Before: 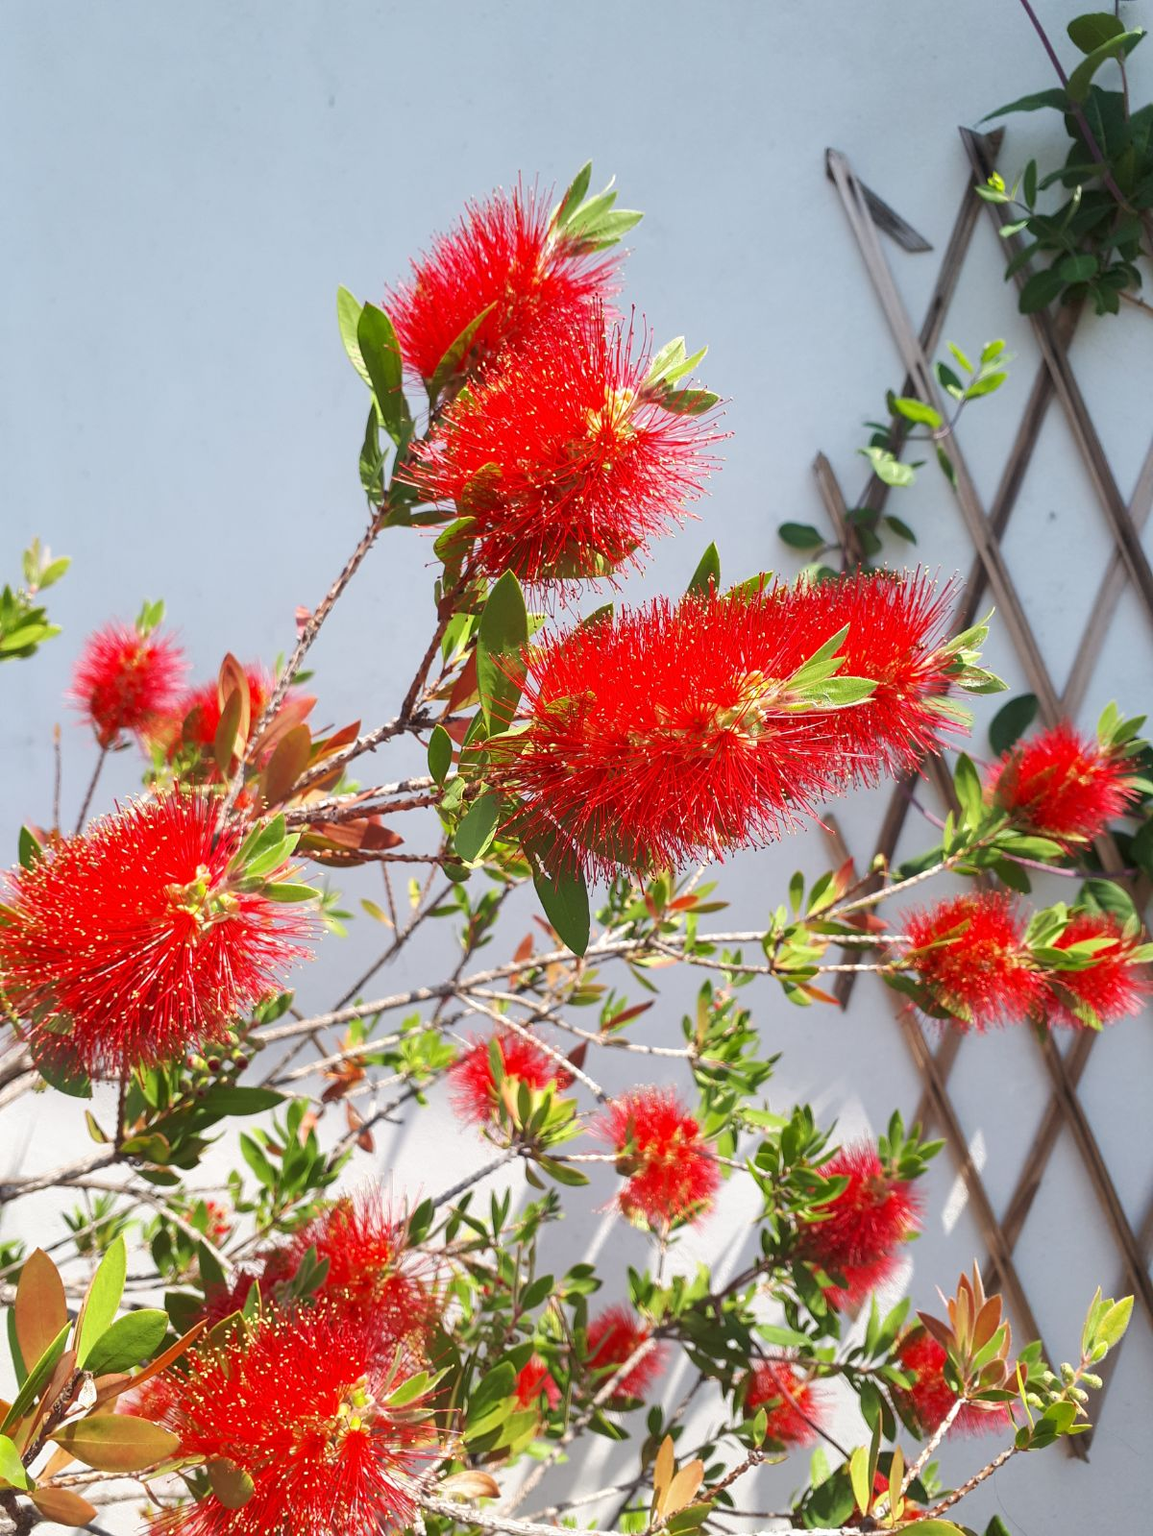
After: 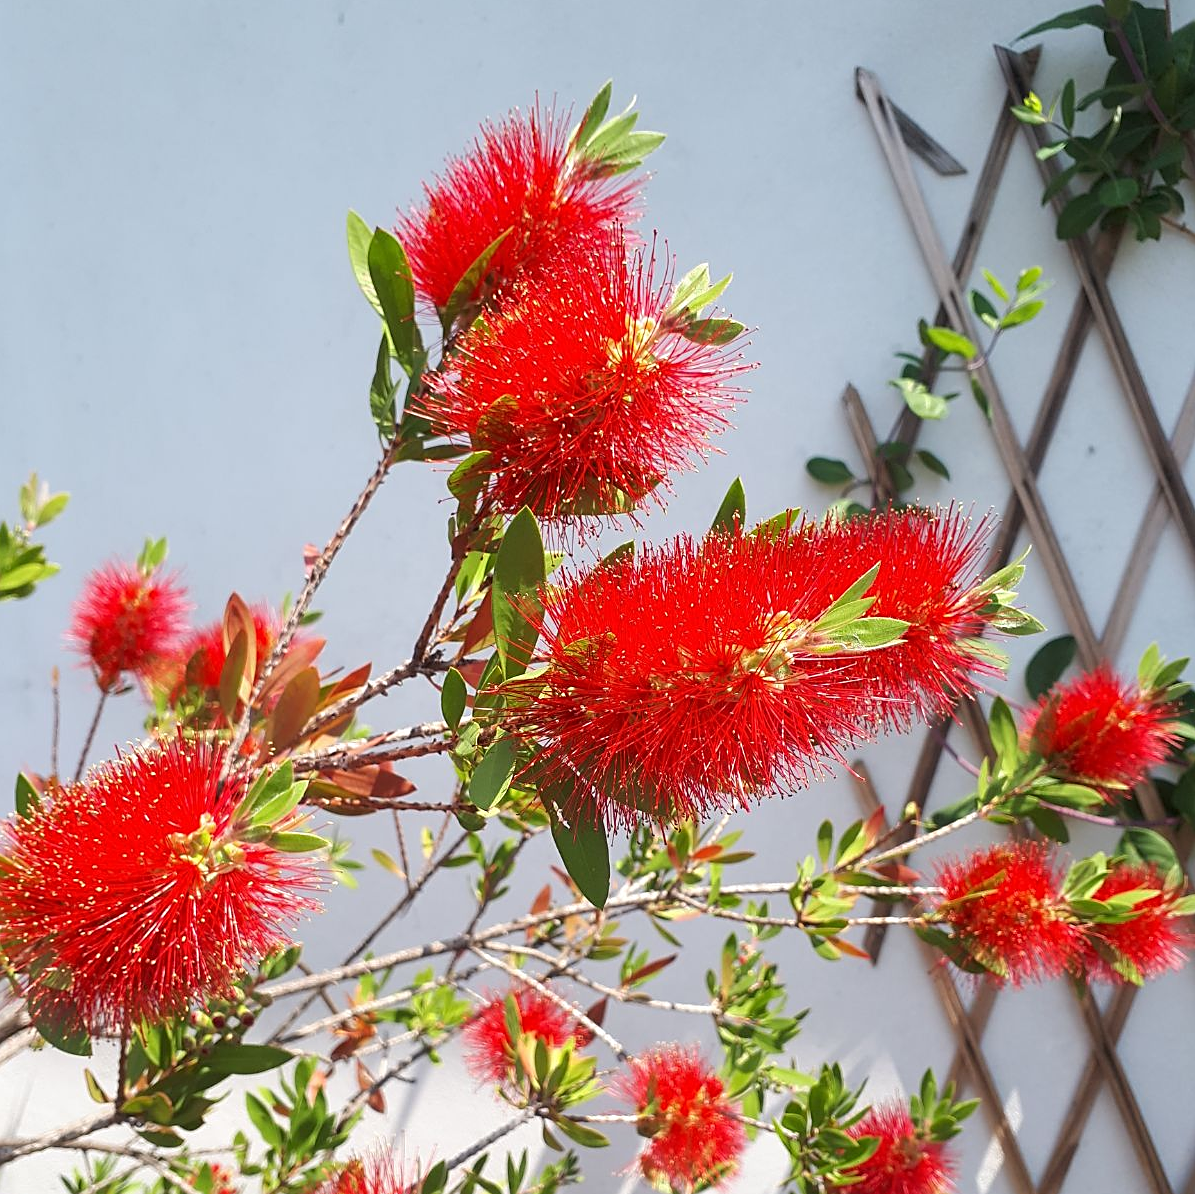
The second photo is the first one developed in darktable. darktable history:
sharpen: on, module defaults
crop: left 0.371%, top 5.497%, bottom 19.816%
